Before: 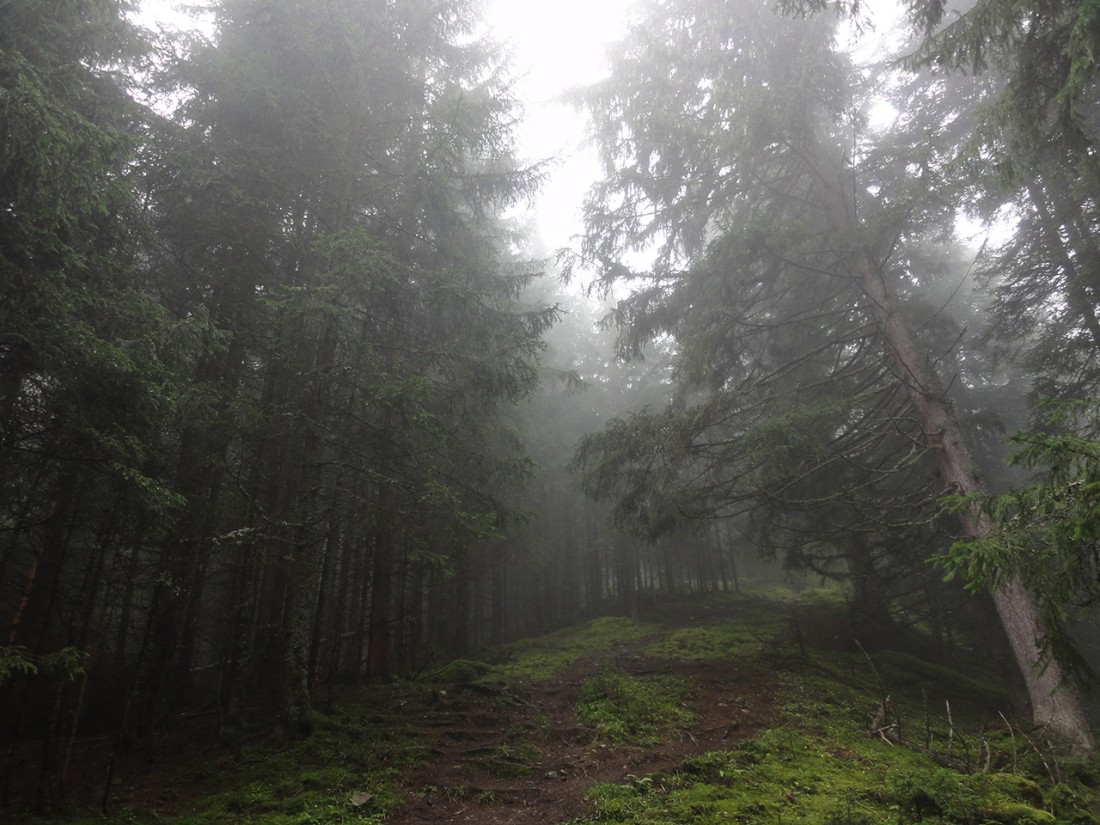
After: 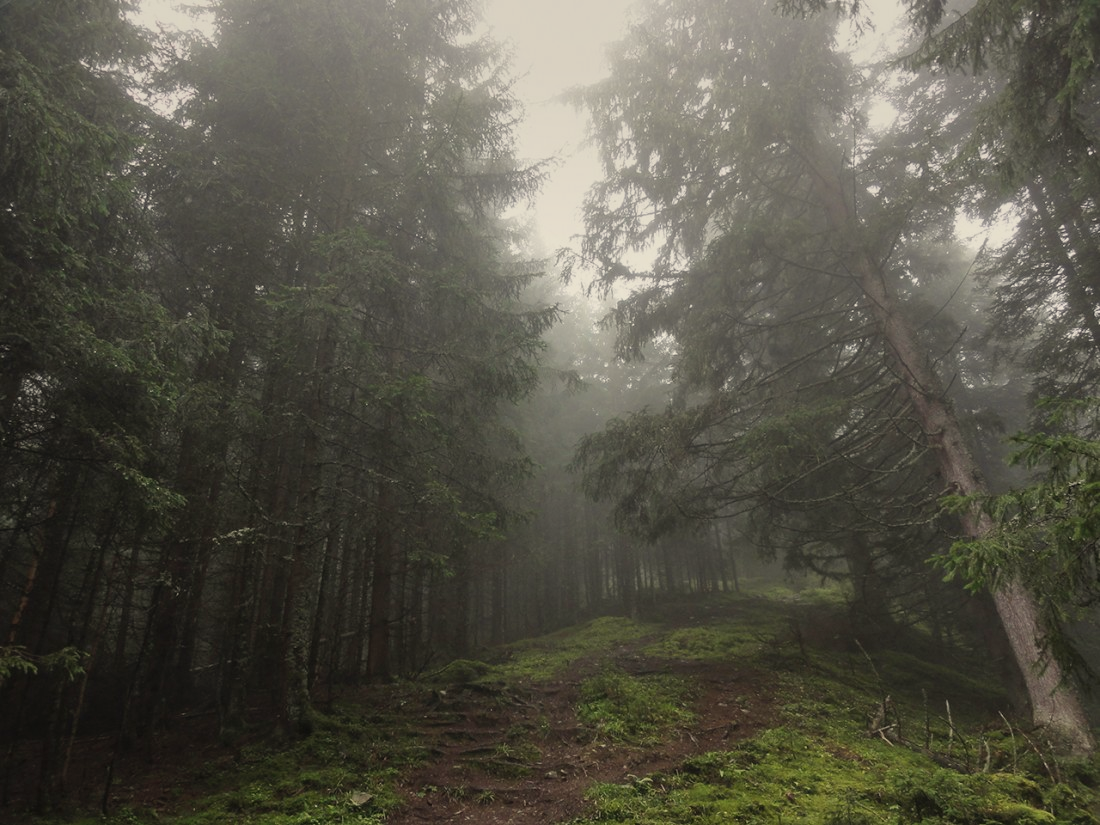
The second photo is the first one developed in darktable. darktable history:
white balance: red 1.029, blue 0.92
shadows and highlights: shadows 37.27, highlights -28.18, soften with gaussian
graduated density: on, module defaults
